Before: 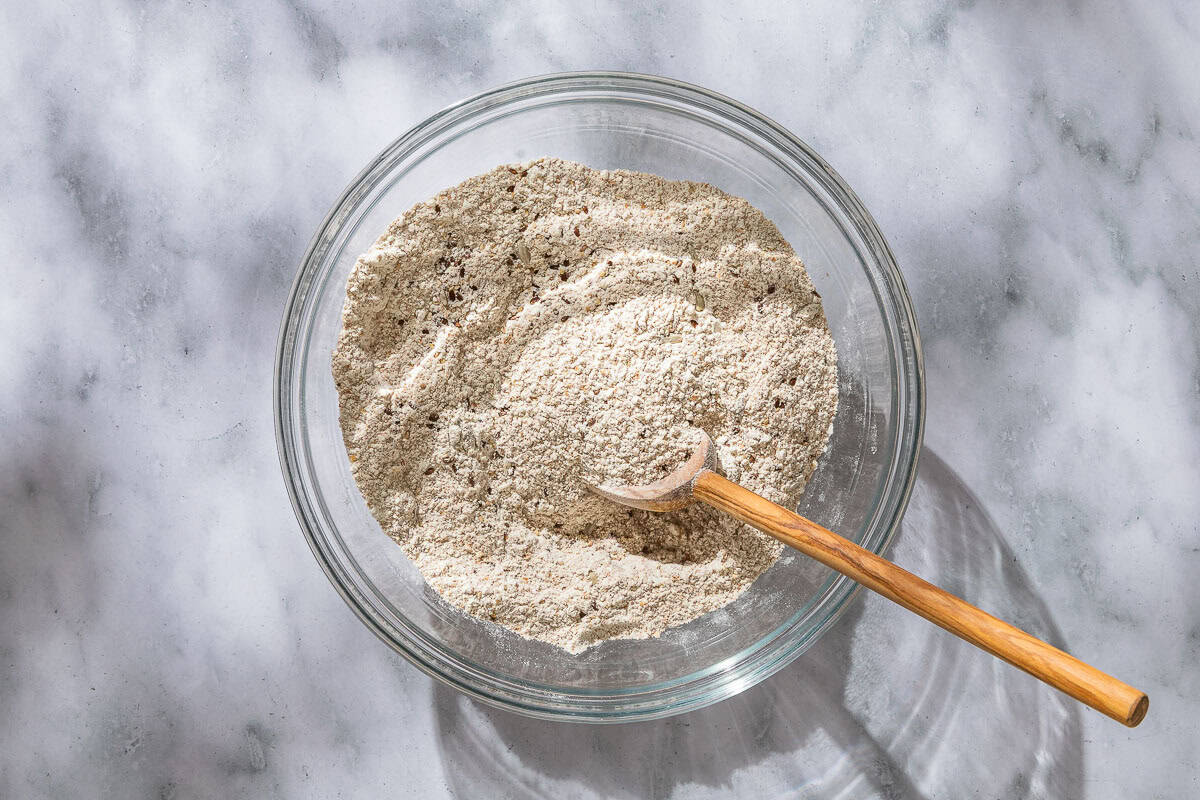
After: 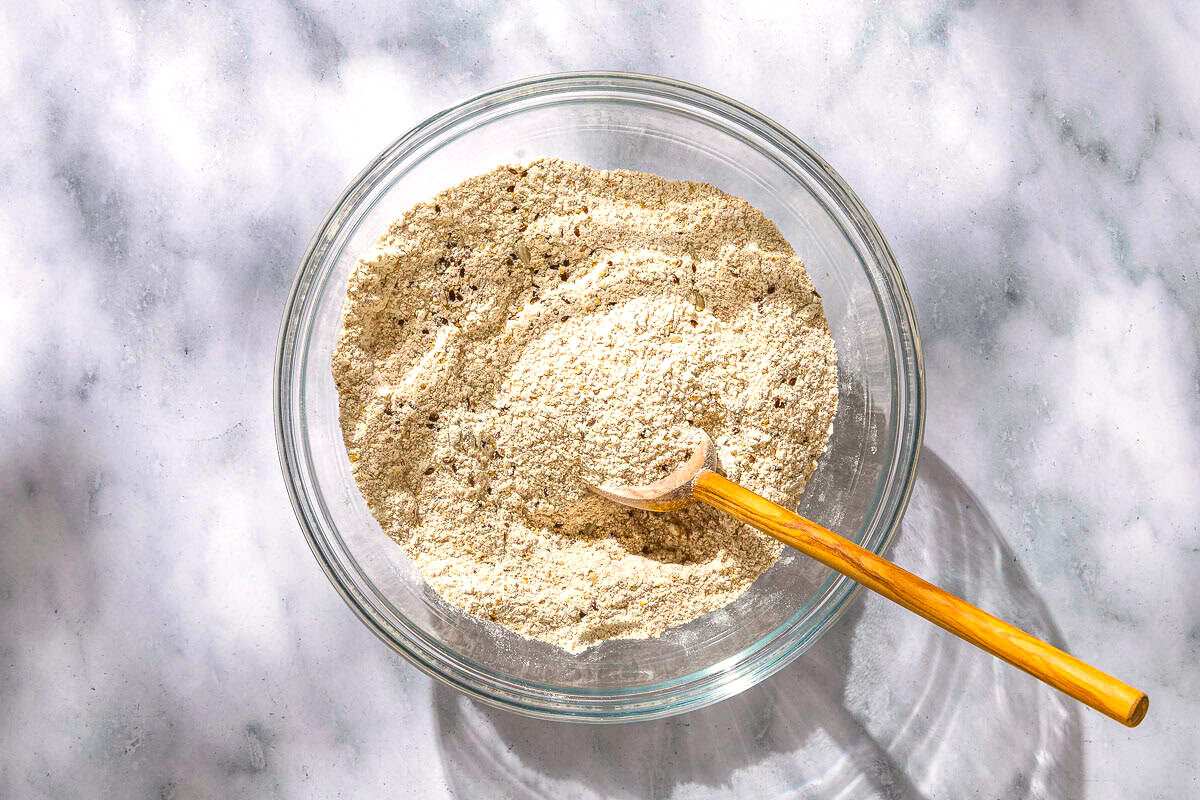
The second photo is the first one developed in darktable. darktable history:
color balance rgb: highlights gain › chroma 2%, highlights gain › hue 71.66°, linear chroma grading › global chroma 41.541%, perceptual saturation grading › global saturation 0.696%, perceptual brilliance grading › global brilliance 11.065%
